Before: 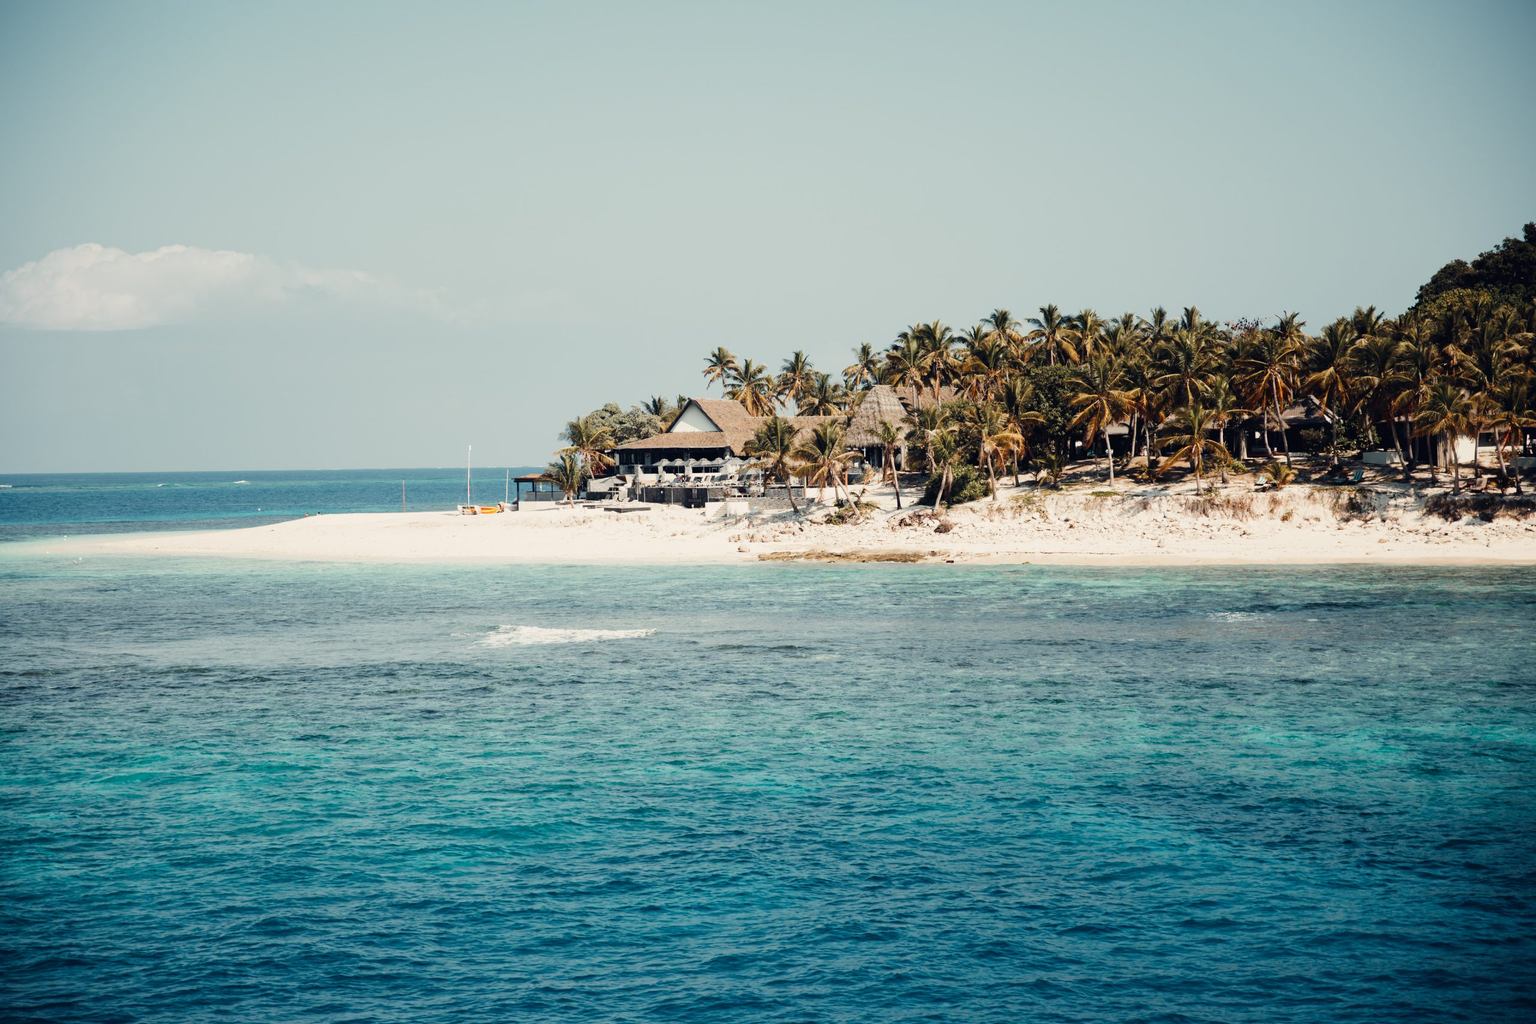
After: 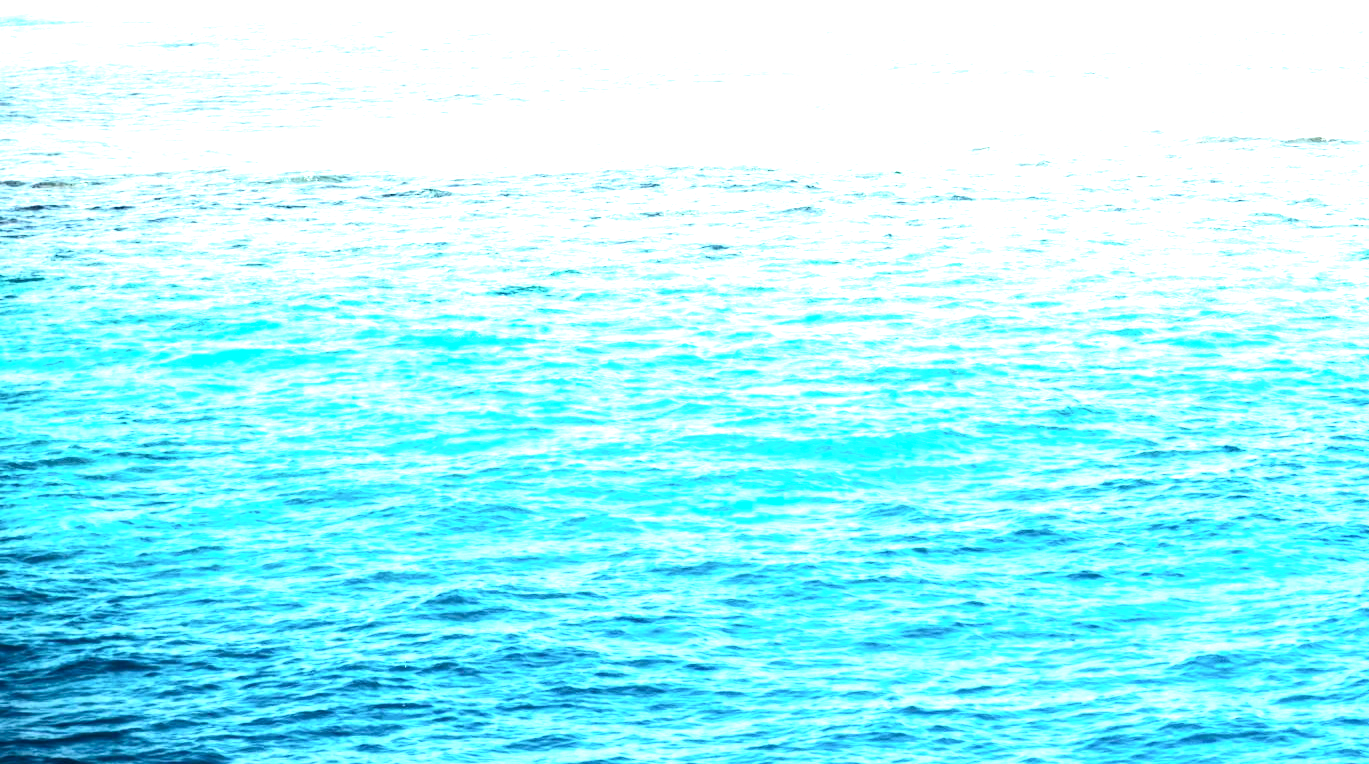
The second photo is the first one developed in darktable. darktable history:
tone equalizer: -8 EV -0.727 EV, -7 EV -0.694 EV, -6 EV -0.614 EV, -5 EV -0.42 EV, -3 EV 0.384 EV, -2 EV 0.6 EV, -1 EV 0.677 EV, +0 EV 0.775 EV
tone curve: curves: ch0 [(0, 0) (0.055, 0.031) (0.282, 0.215) (0.729, 0.785) (1, 1)], color space Lab, independent channels, preserve colors none
exposure: exposure 1.995 EV, compensate highlight preservation false
crop and rotate: top 55.021%, right 46.507%, bottom 0.172%
